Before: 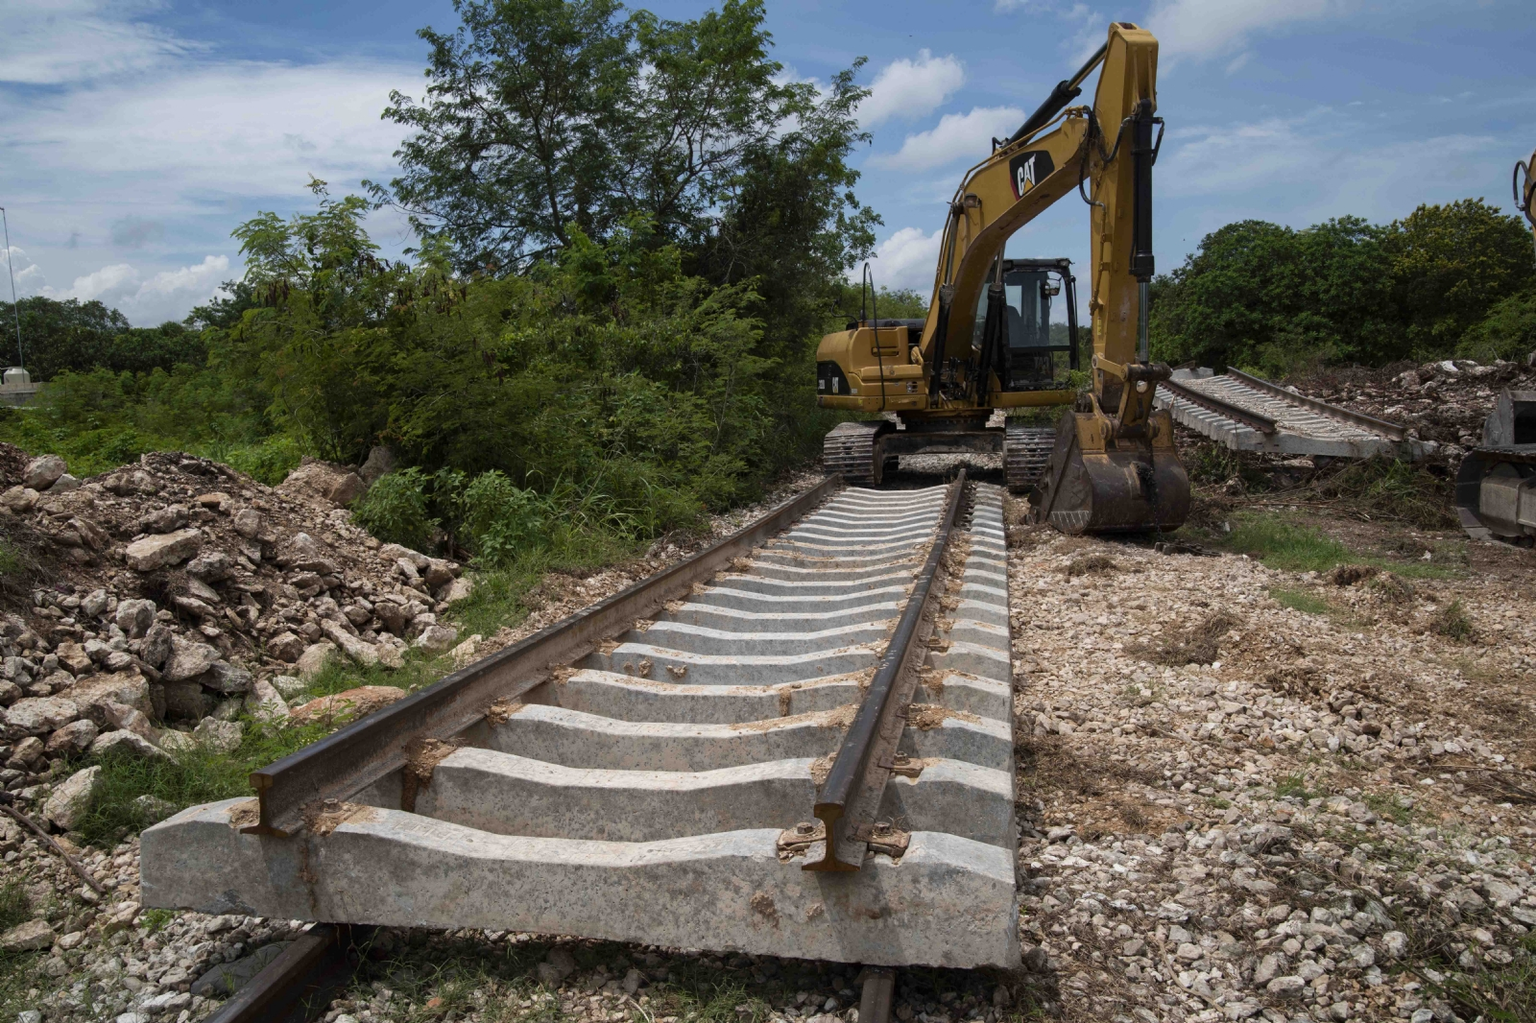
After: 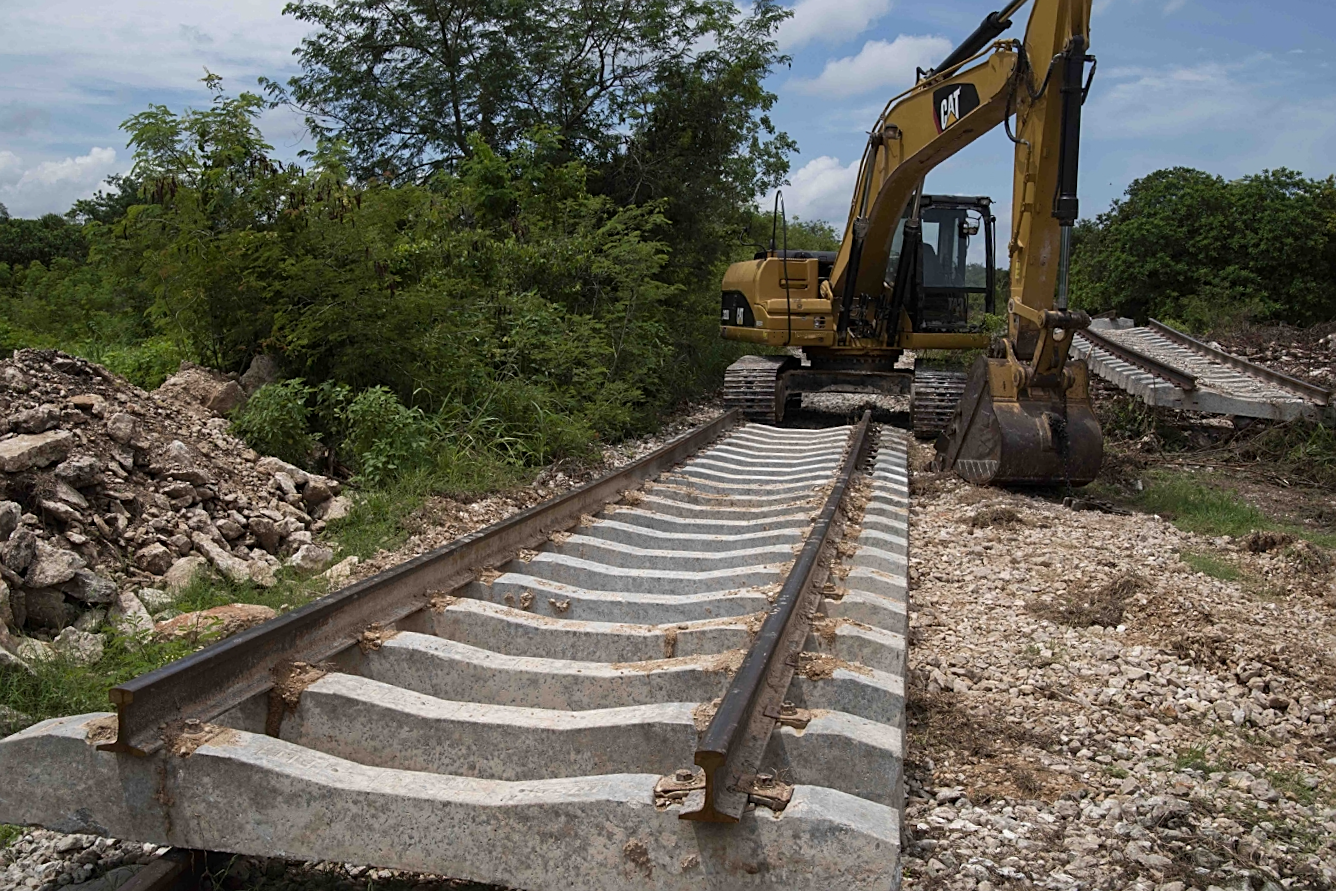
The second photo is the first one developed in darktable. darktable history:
sharpen: on, module defaults
crop and rotate: angle -3.01°, left 5.421%, top 5.202%, right 4.619%, bottom 4.692%
tone equalizer: edges refinement/feathering 500, mask exposure compensation -1.57 EV, preserve details no
